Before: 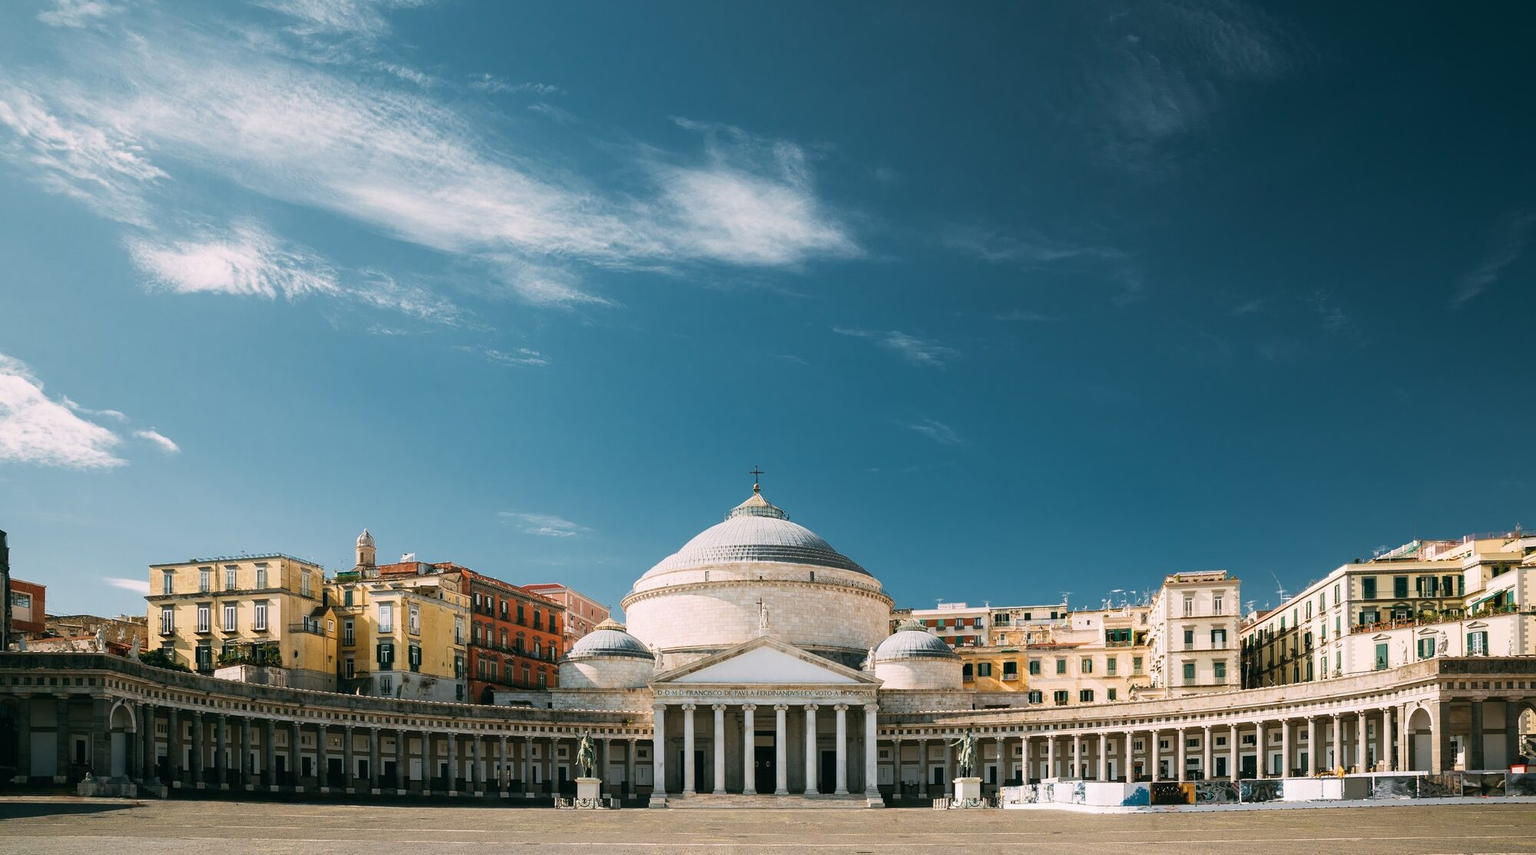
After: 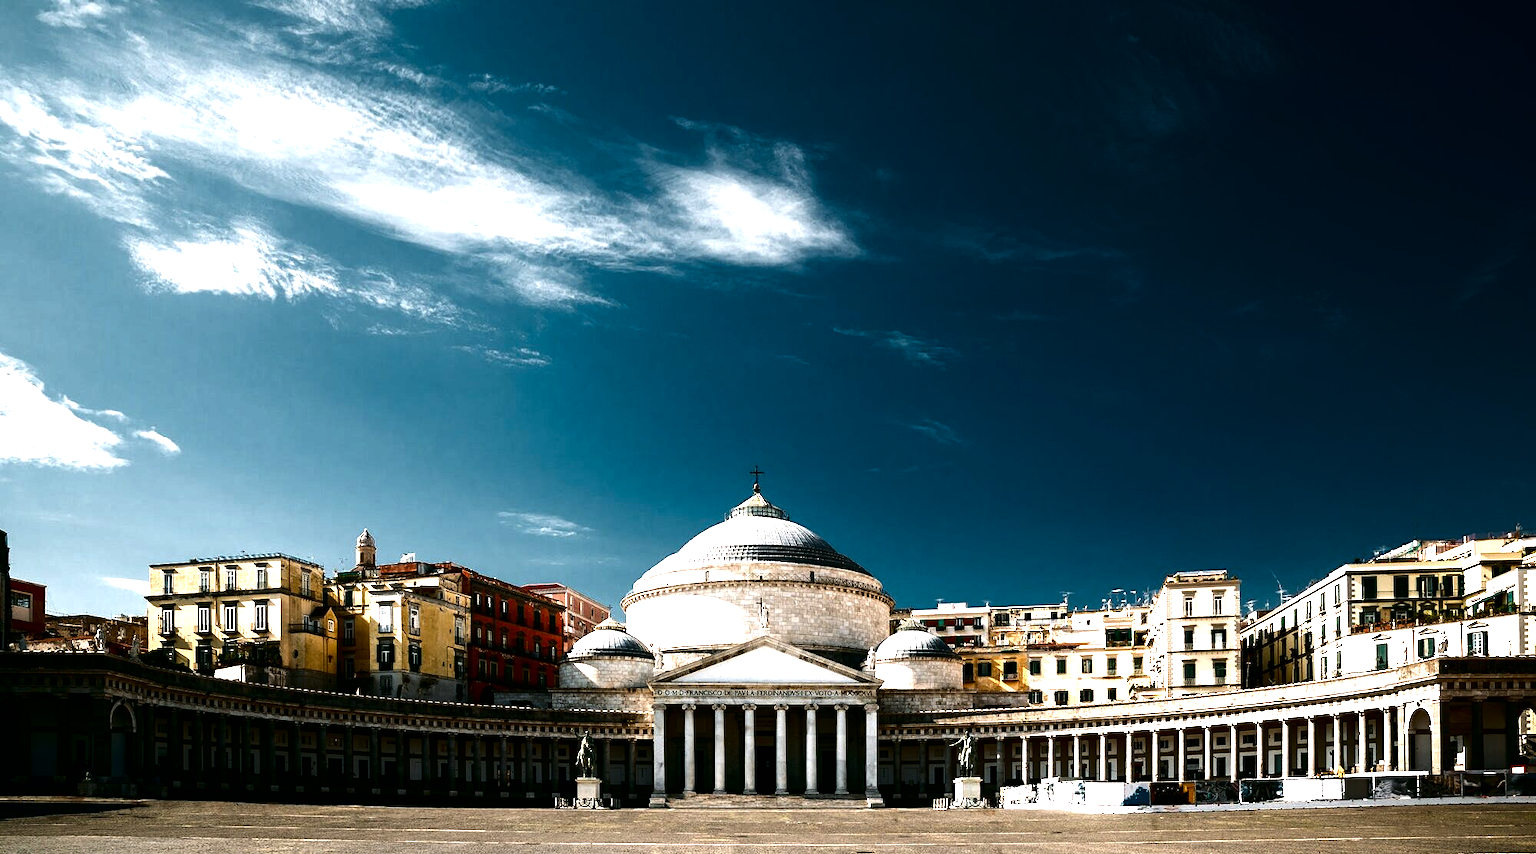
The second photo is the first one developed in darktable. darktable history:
contrast brightness saturation: brightness -0.516
tone equalizer: -8 EV -1.11 EV, -7 EV -1.03 EV, -6 EV -0.875 EV, -5 EV -0.579 EV, -3 EV 0.56 EV, -2 EV 0.871 EV, -1 EV 0.996 EV, +0 EV 1.06 EV, edges refinement/feathering 500, mask exposure compensation -1.57 EV, preserve details no
